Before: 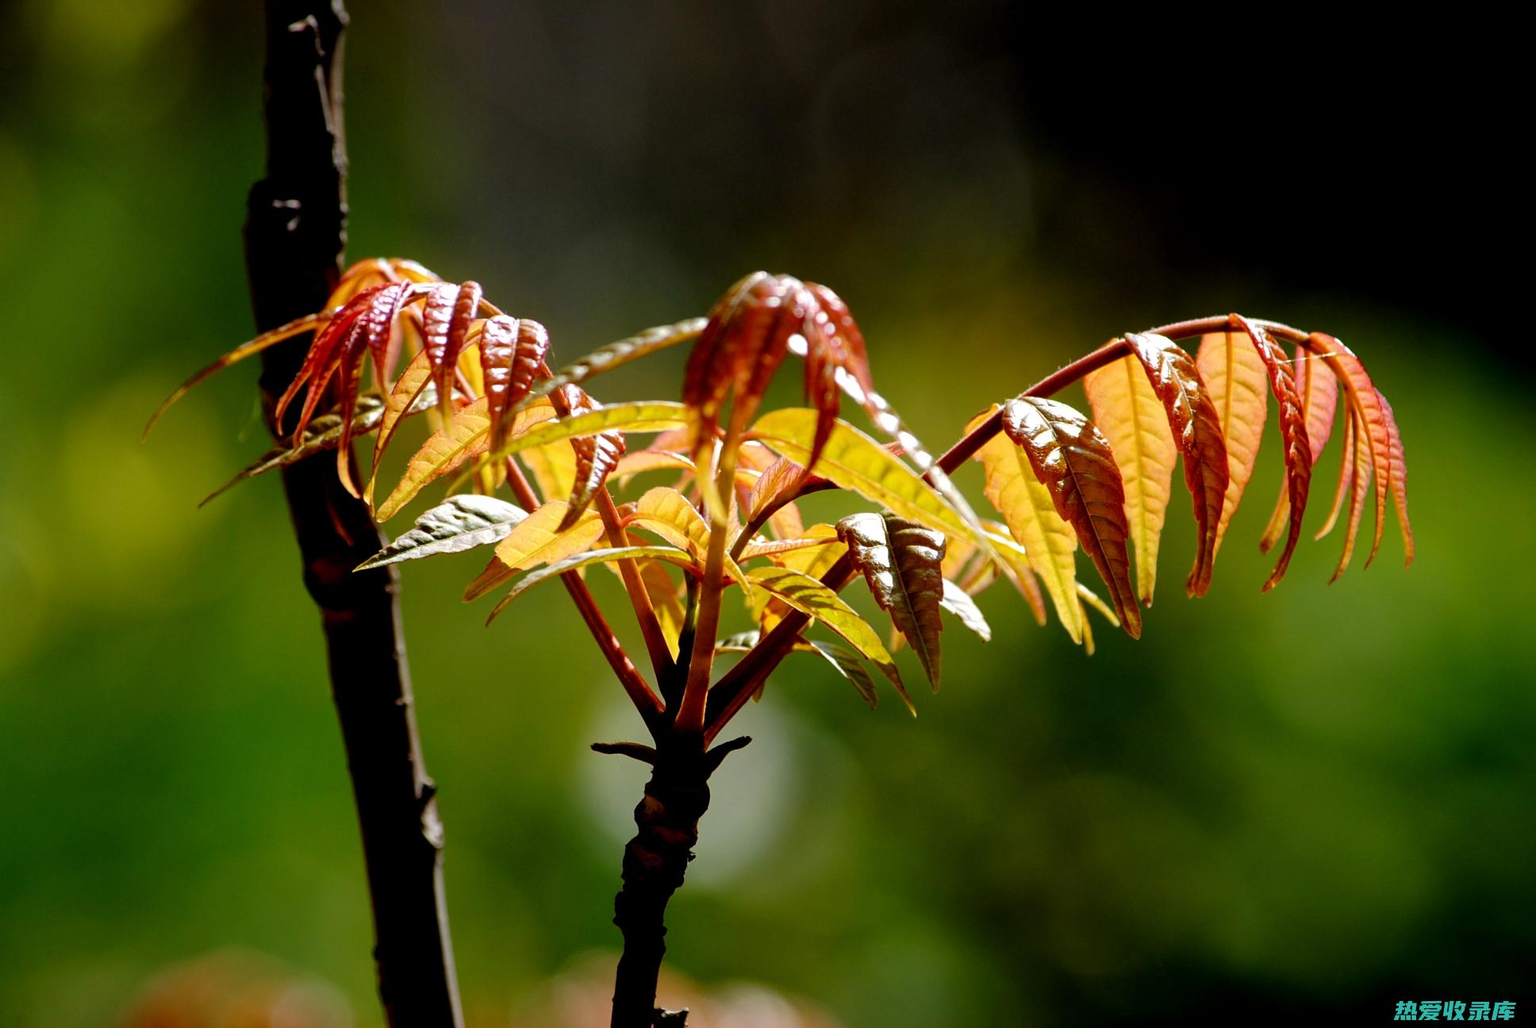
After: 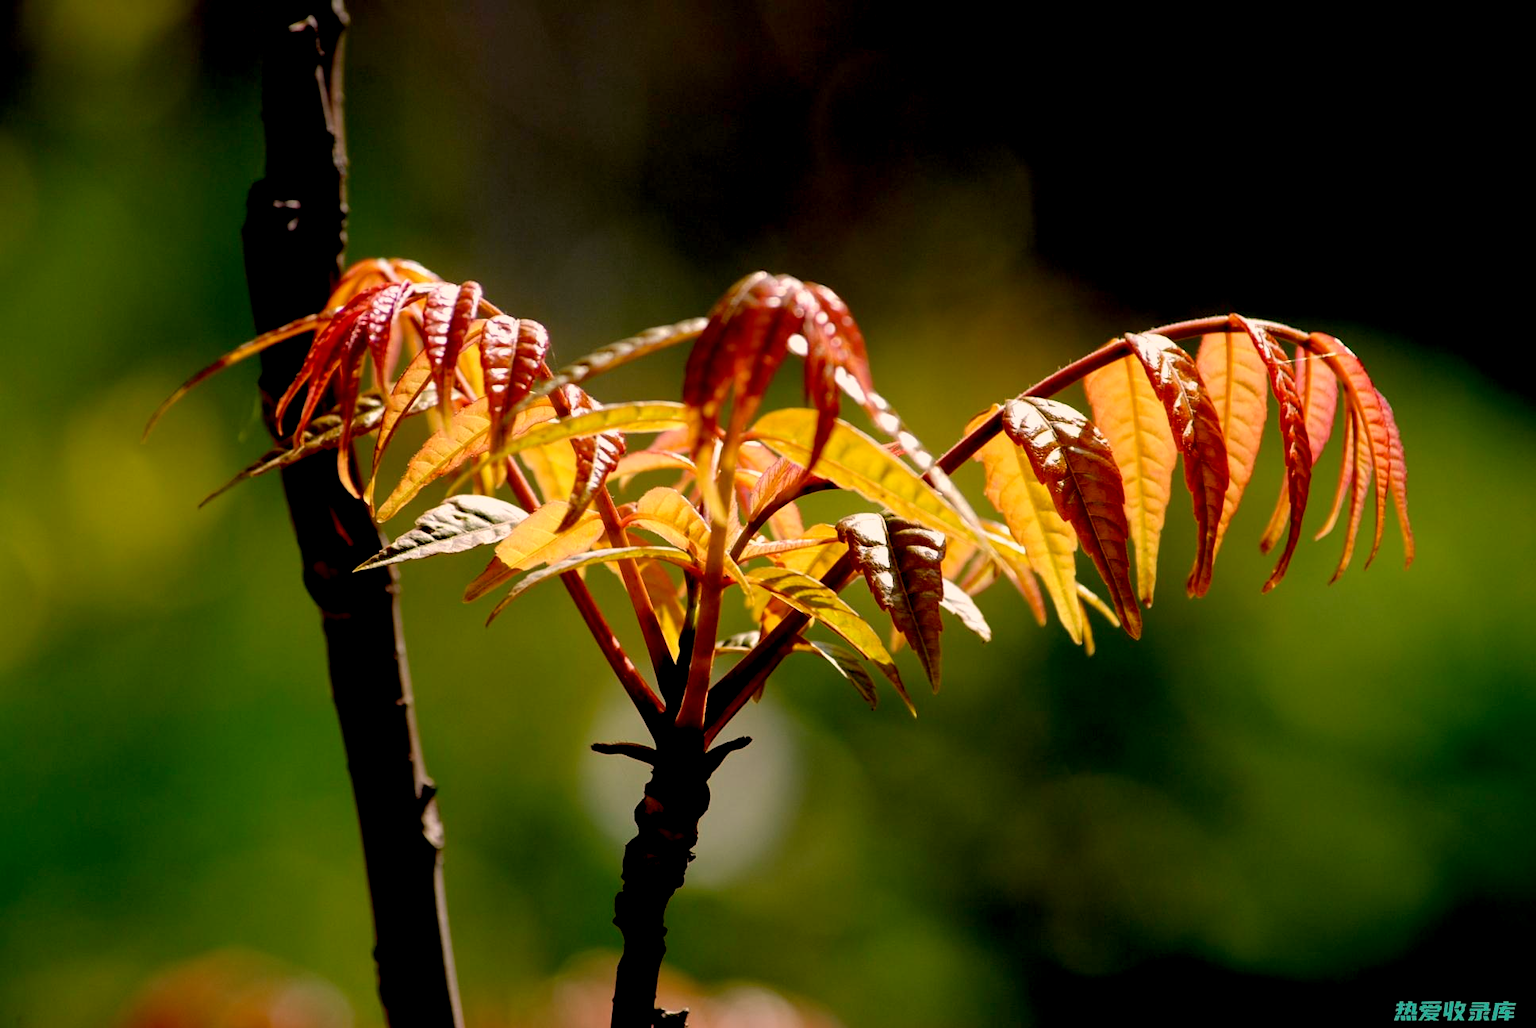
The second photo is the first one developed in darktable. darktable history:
white balance: red 1.127, blue 0.943
exposure: black level correction 0.009, exposure -0.159 EV, compensate highlight preservation false
